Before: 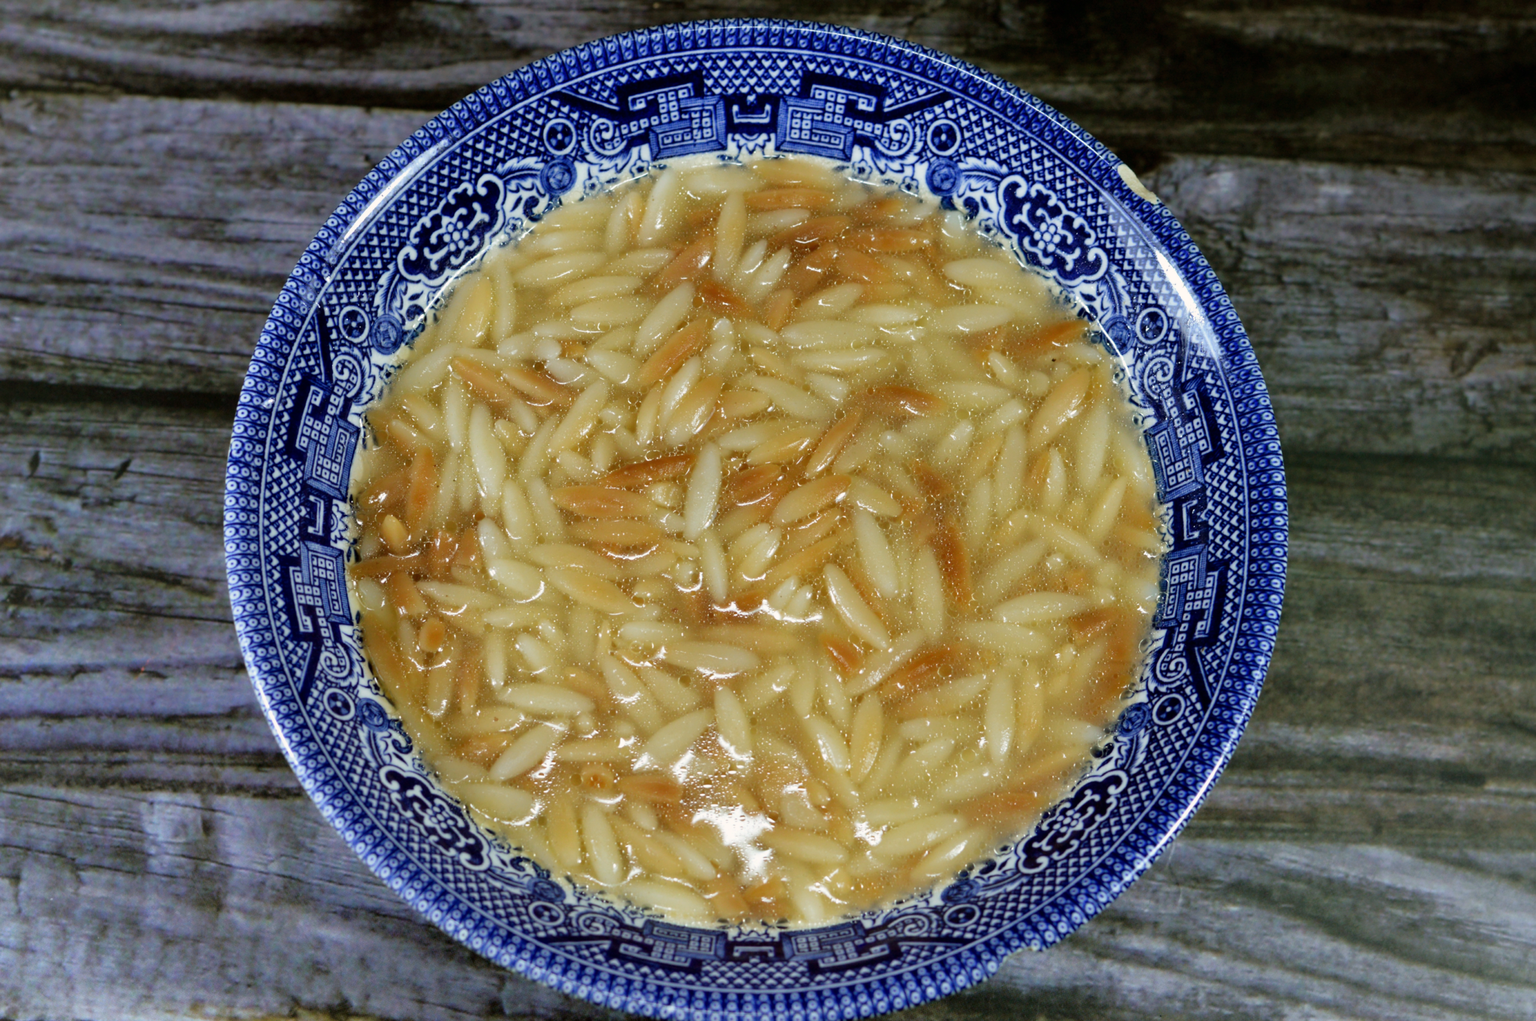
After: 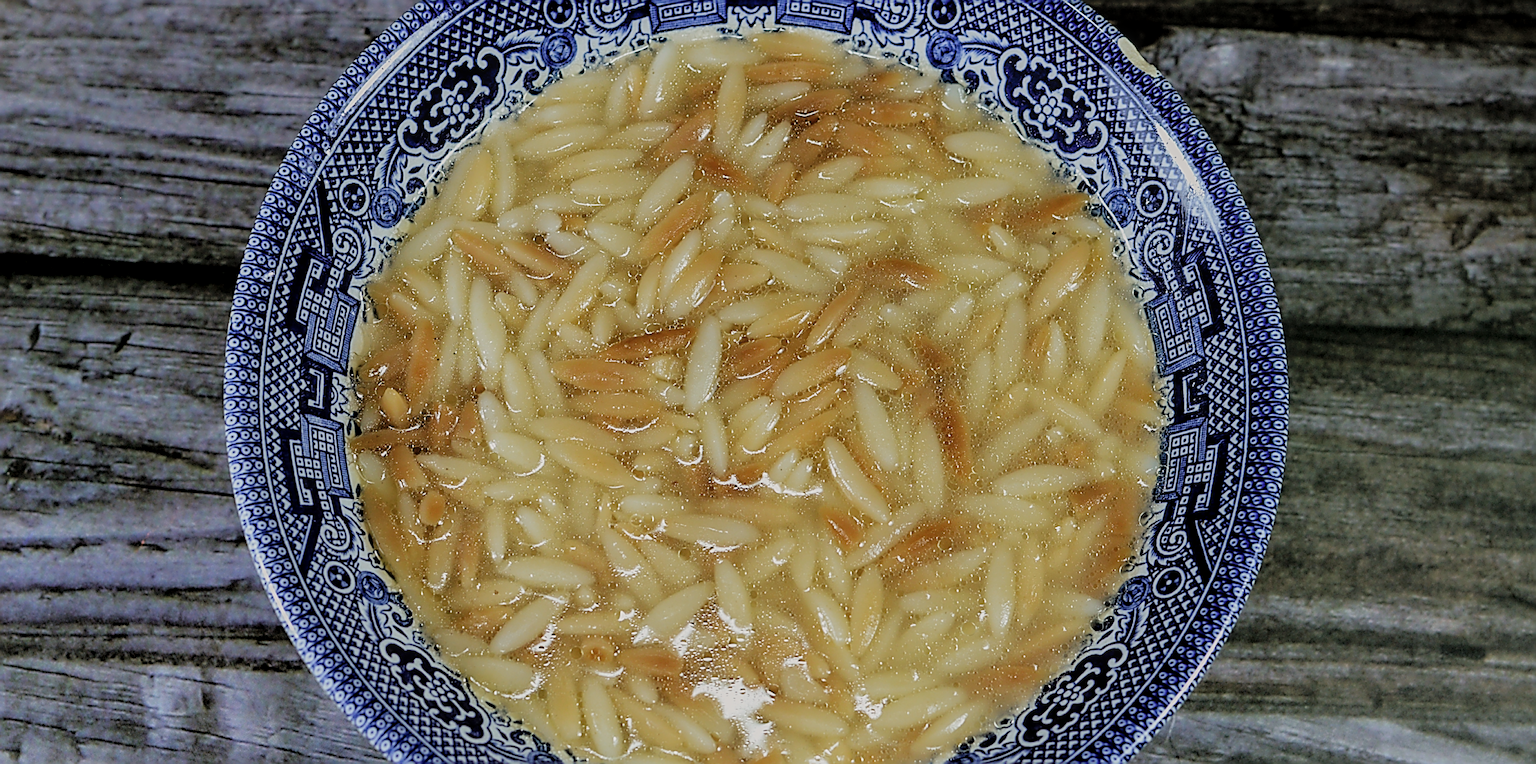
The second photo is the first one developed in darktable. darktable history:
crop and rotate: top 12.552%, bottom 12.559%
filmic rgb: black relative exposure -7.65 EV, white relative exposure 4.56 EV, hardness 3.61
exposure: exposure -0.547 EV, compensate highlight preservation false
contrast brightness saturation: brightness 0.134
local contrast: on, module defaults
sharpen: amount 1.995
